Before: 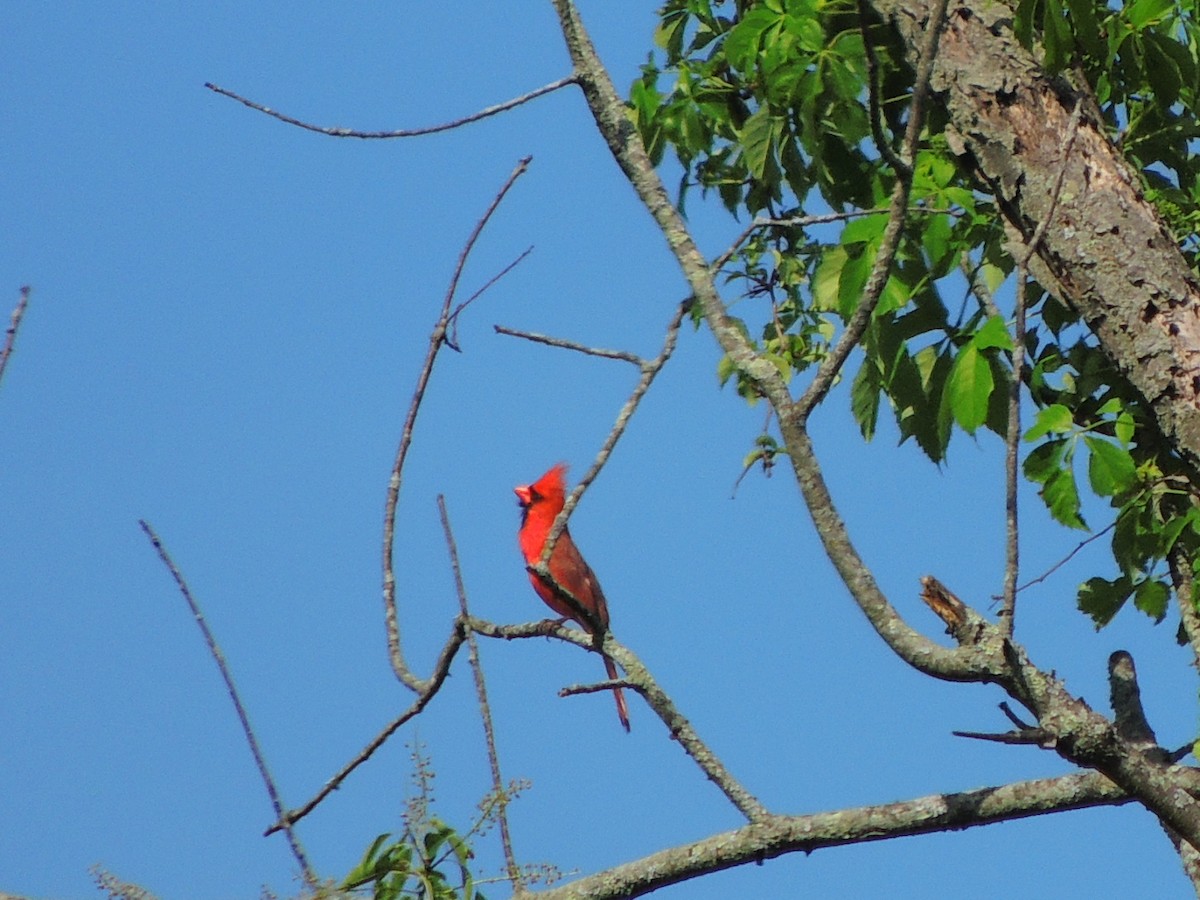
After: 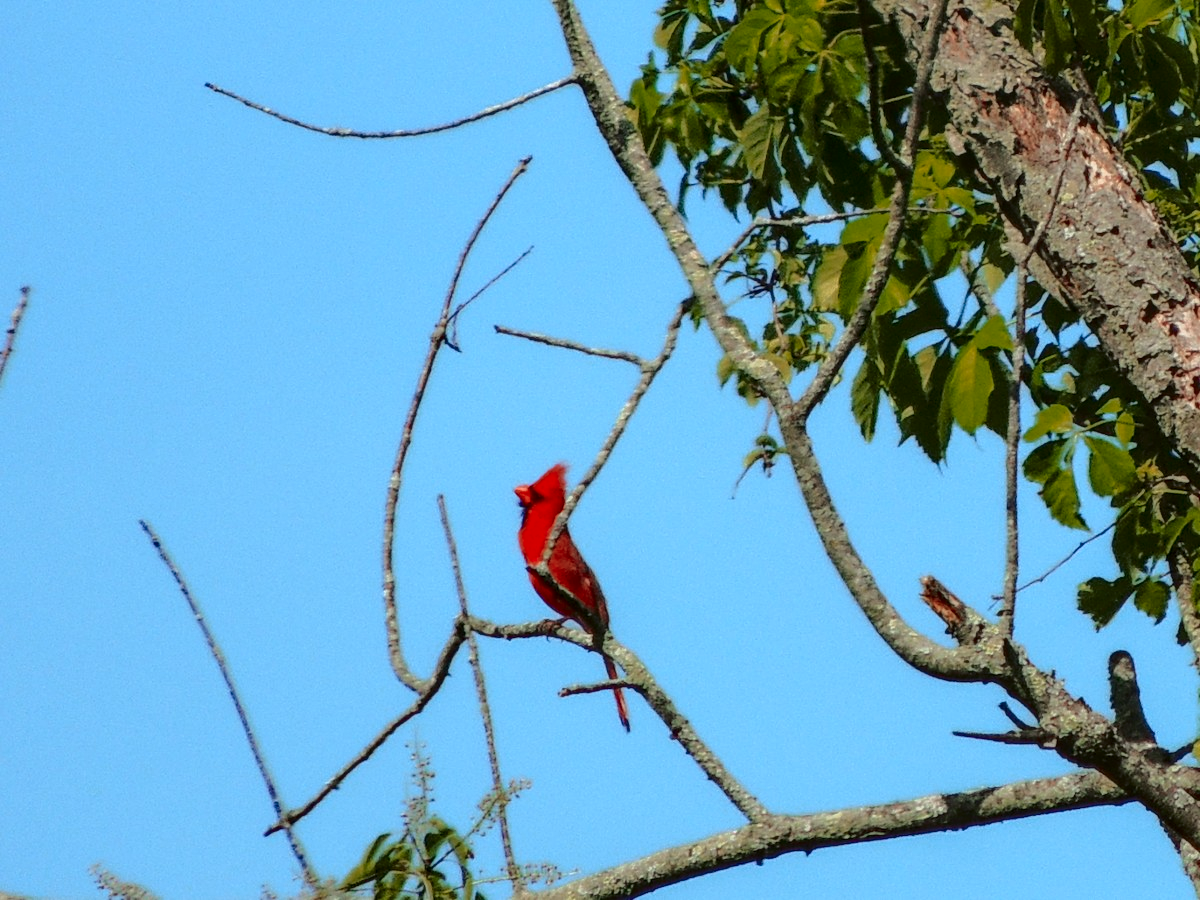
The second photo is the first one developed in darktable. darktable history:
local contrast: detail 130%
color zones: curves: ch0 [(0, 0.299) (0.25, 0.383) (0.456, 0.352) (0.736, 0.571)]; ch1 [(0, 0.63) (0.151, 0.568) (0.254, 0.416) (0.47, 0.558) (0.732, 0.37) (0.909, 0.492)]; ch2 [(0.004, 0.604) (0.158, 0.443) (0.257, 0.403) (0.761, 0.468)]
tone curve: curves: ch0 [(0, 0.039) (0.194, 0.159) (0.469, 0.544) (0.693, 0.77) (0.751, 0.871) (1, 1)]; ch1 [(0, 0) (0.508, 0.506) (0.547, 0.563) (0.592, 0.631) (0.715, 0.706) (1, 1)]; ch2 [(0, 0) (0.243, 0.175) (0.362, 0.301) (0.492, 0.515) (0.544, 0.557) (0.595, 0.612) (0.631, 0.641) (1, 1)], color space Lab, independent channels, preserve colors none
